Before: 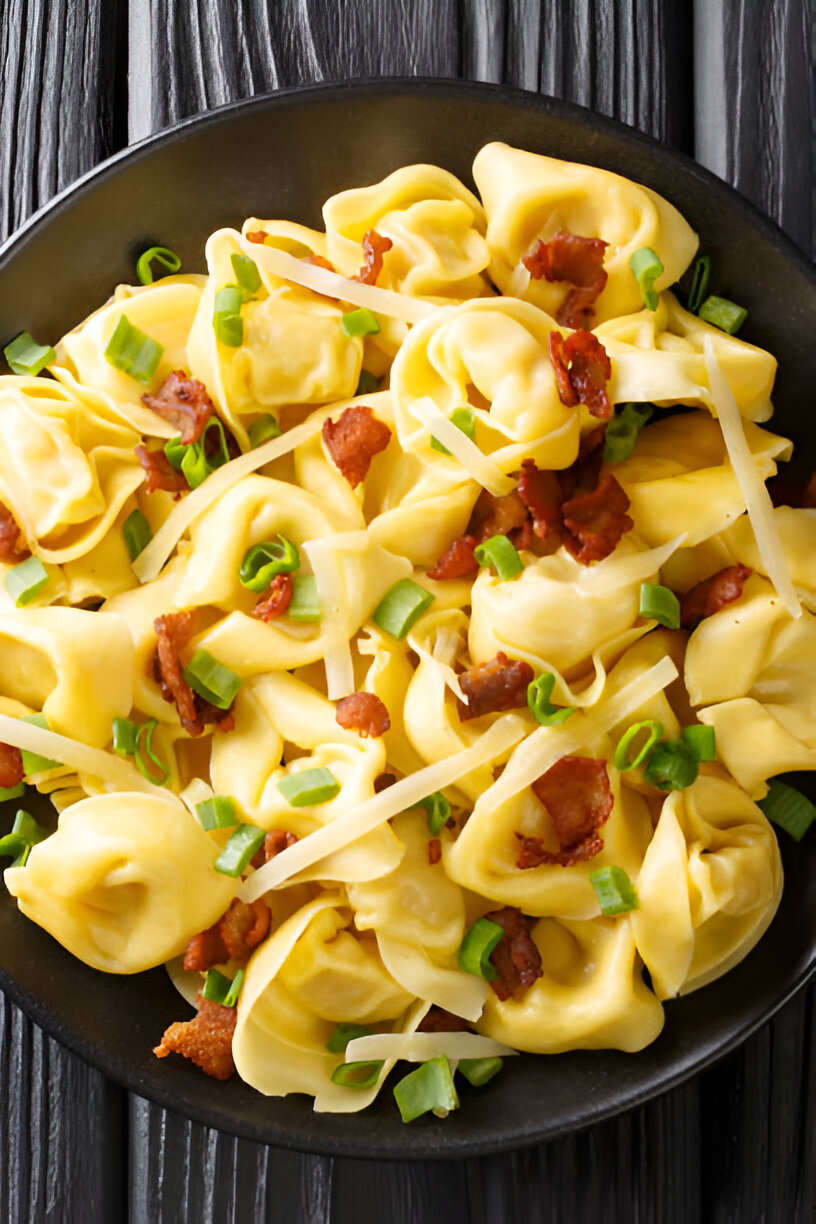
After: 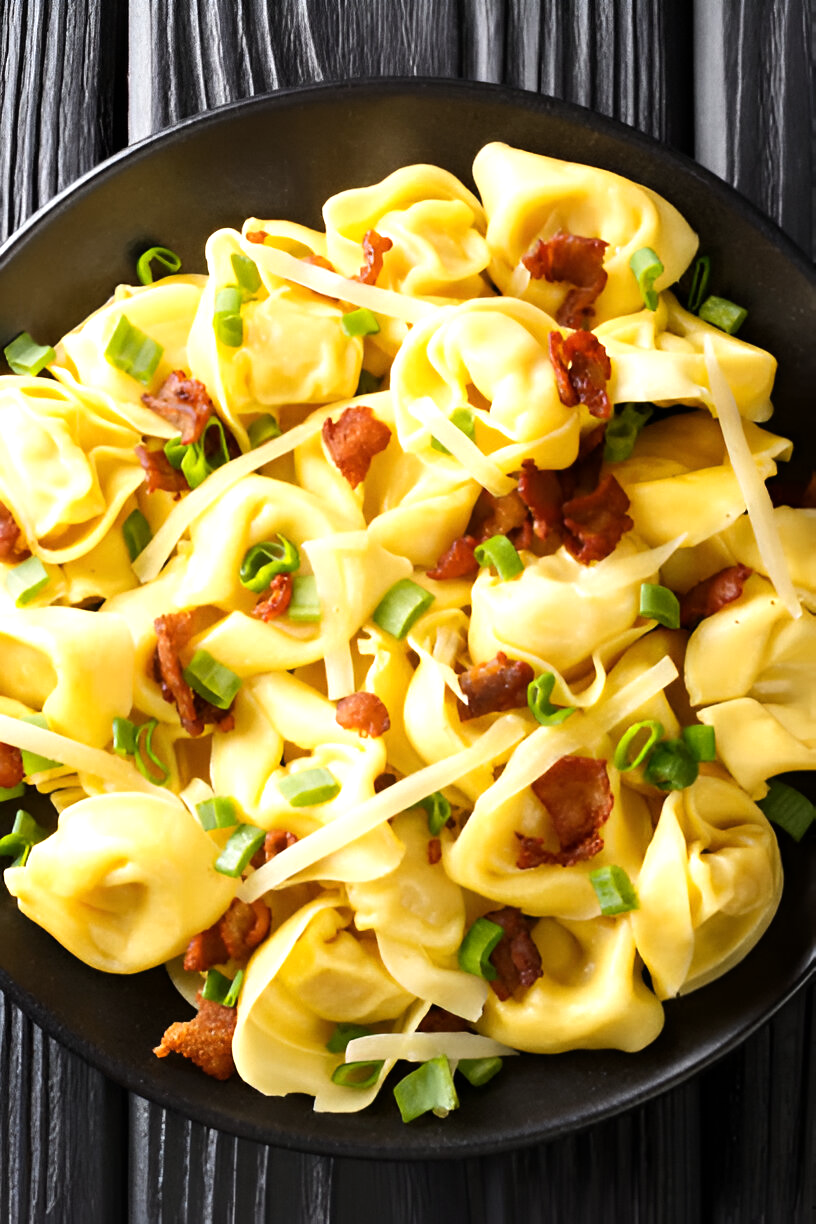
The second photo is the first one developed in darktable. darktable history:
tone equalizer: -8 EV -0.452 EV, -7 EV -0.373 EV, -6 EV -0.324 EV, -5 EV -0.248 EV, -3 EV 0.206 EV, -2 EV 0.36 EV, -1 EV 0.363 EV, +0 EV 0.405 EV, edges refinement/feathering 500, mask exposure compensation -1.57 EV, preserve details no
